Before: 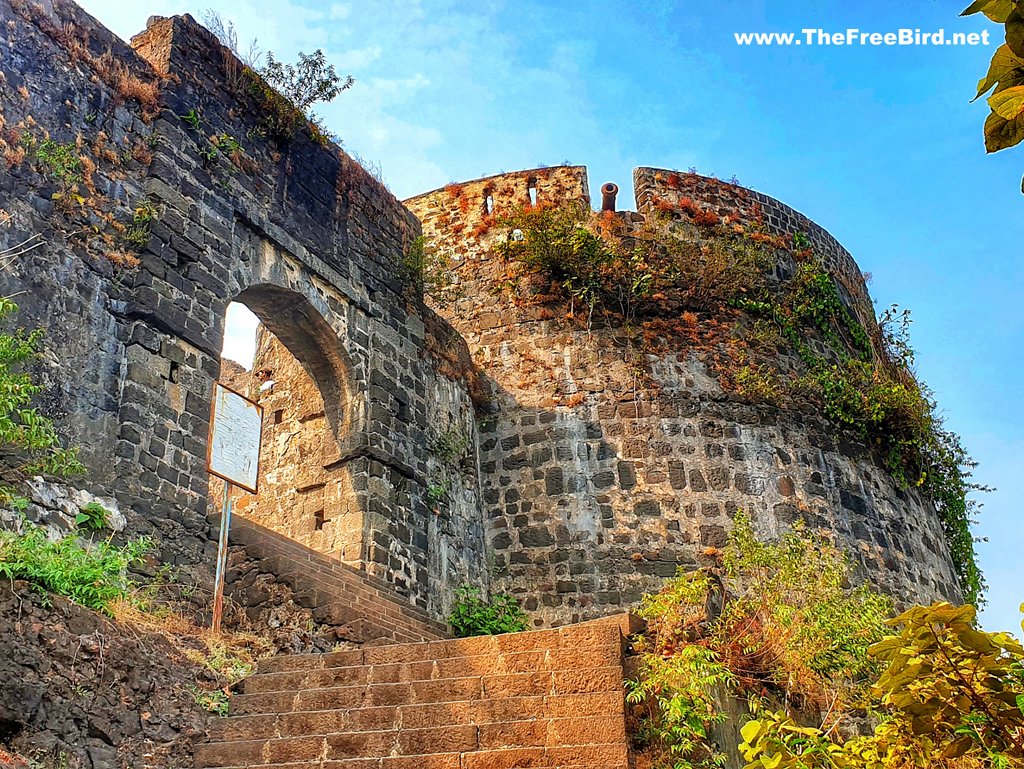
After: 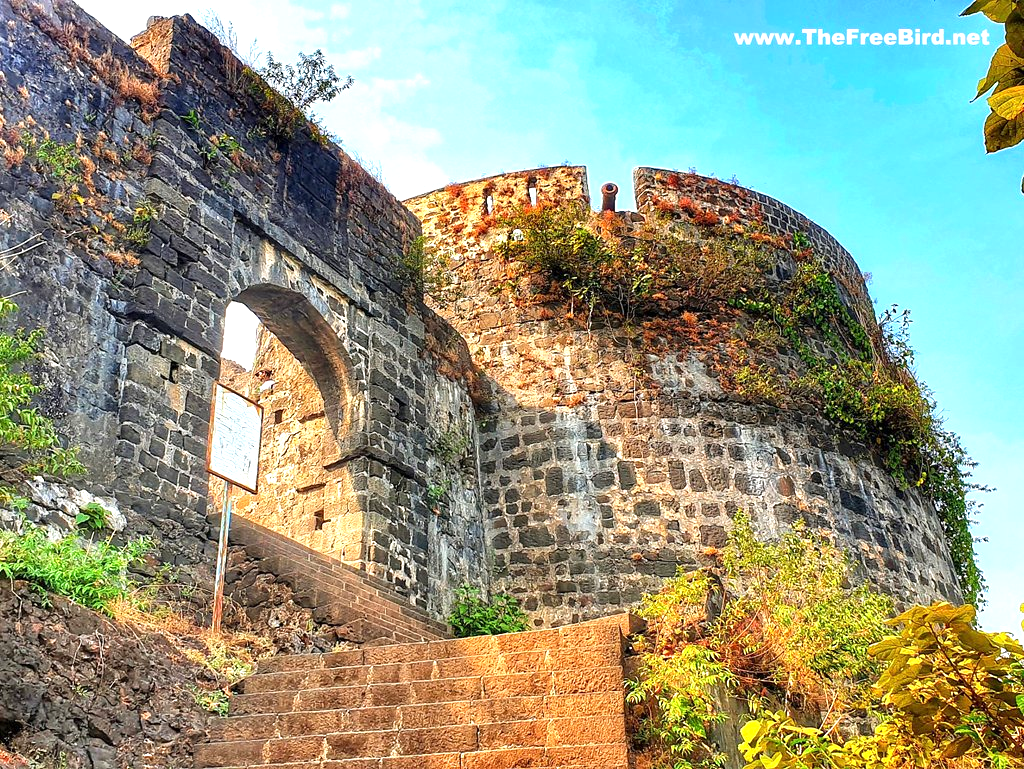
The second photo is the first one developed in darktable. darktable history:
exposure: exposure 0.7 EV, compensate highlight preservation false
tone equalizer: on, module defaults
